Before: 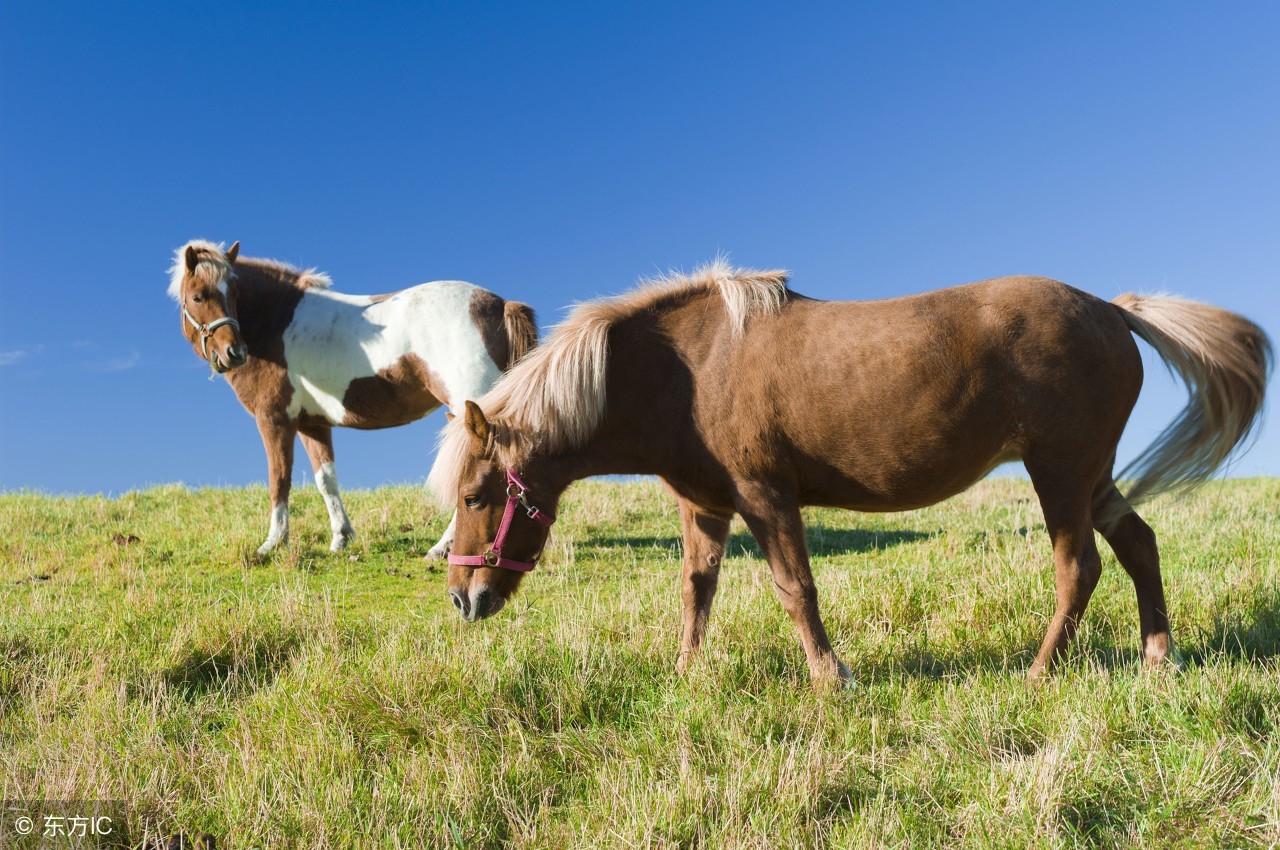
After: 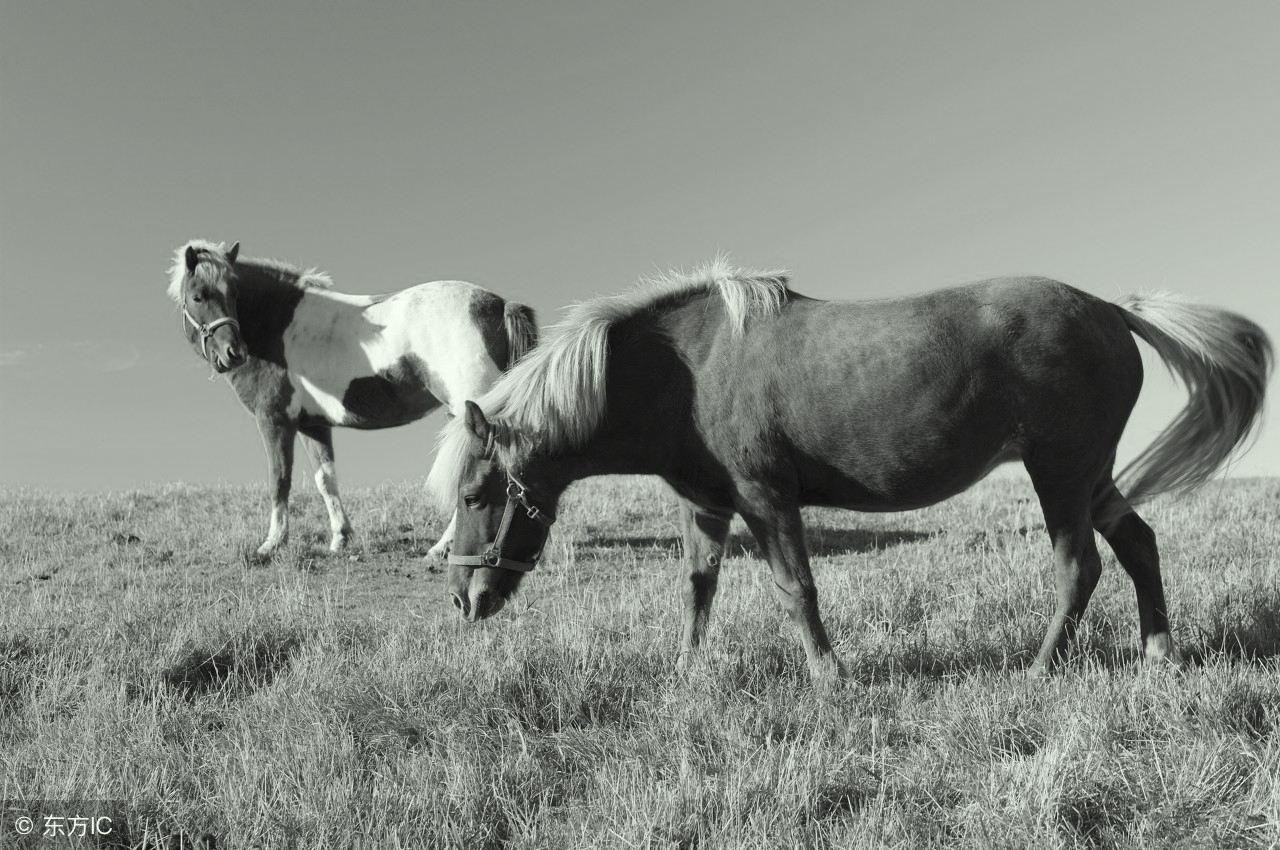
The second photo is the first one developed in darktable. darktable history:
contrast brightness saturation: saturation -0.067
color correction: highlights a* -4.69, highlights b* 5.03, saturation 0.951
color calibration: output gray [0.25, 0.35, 0.4, 0], x 0.372, y 0.386, temperature 4284.36 K
